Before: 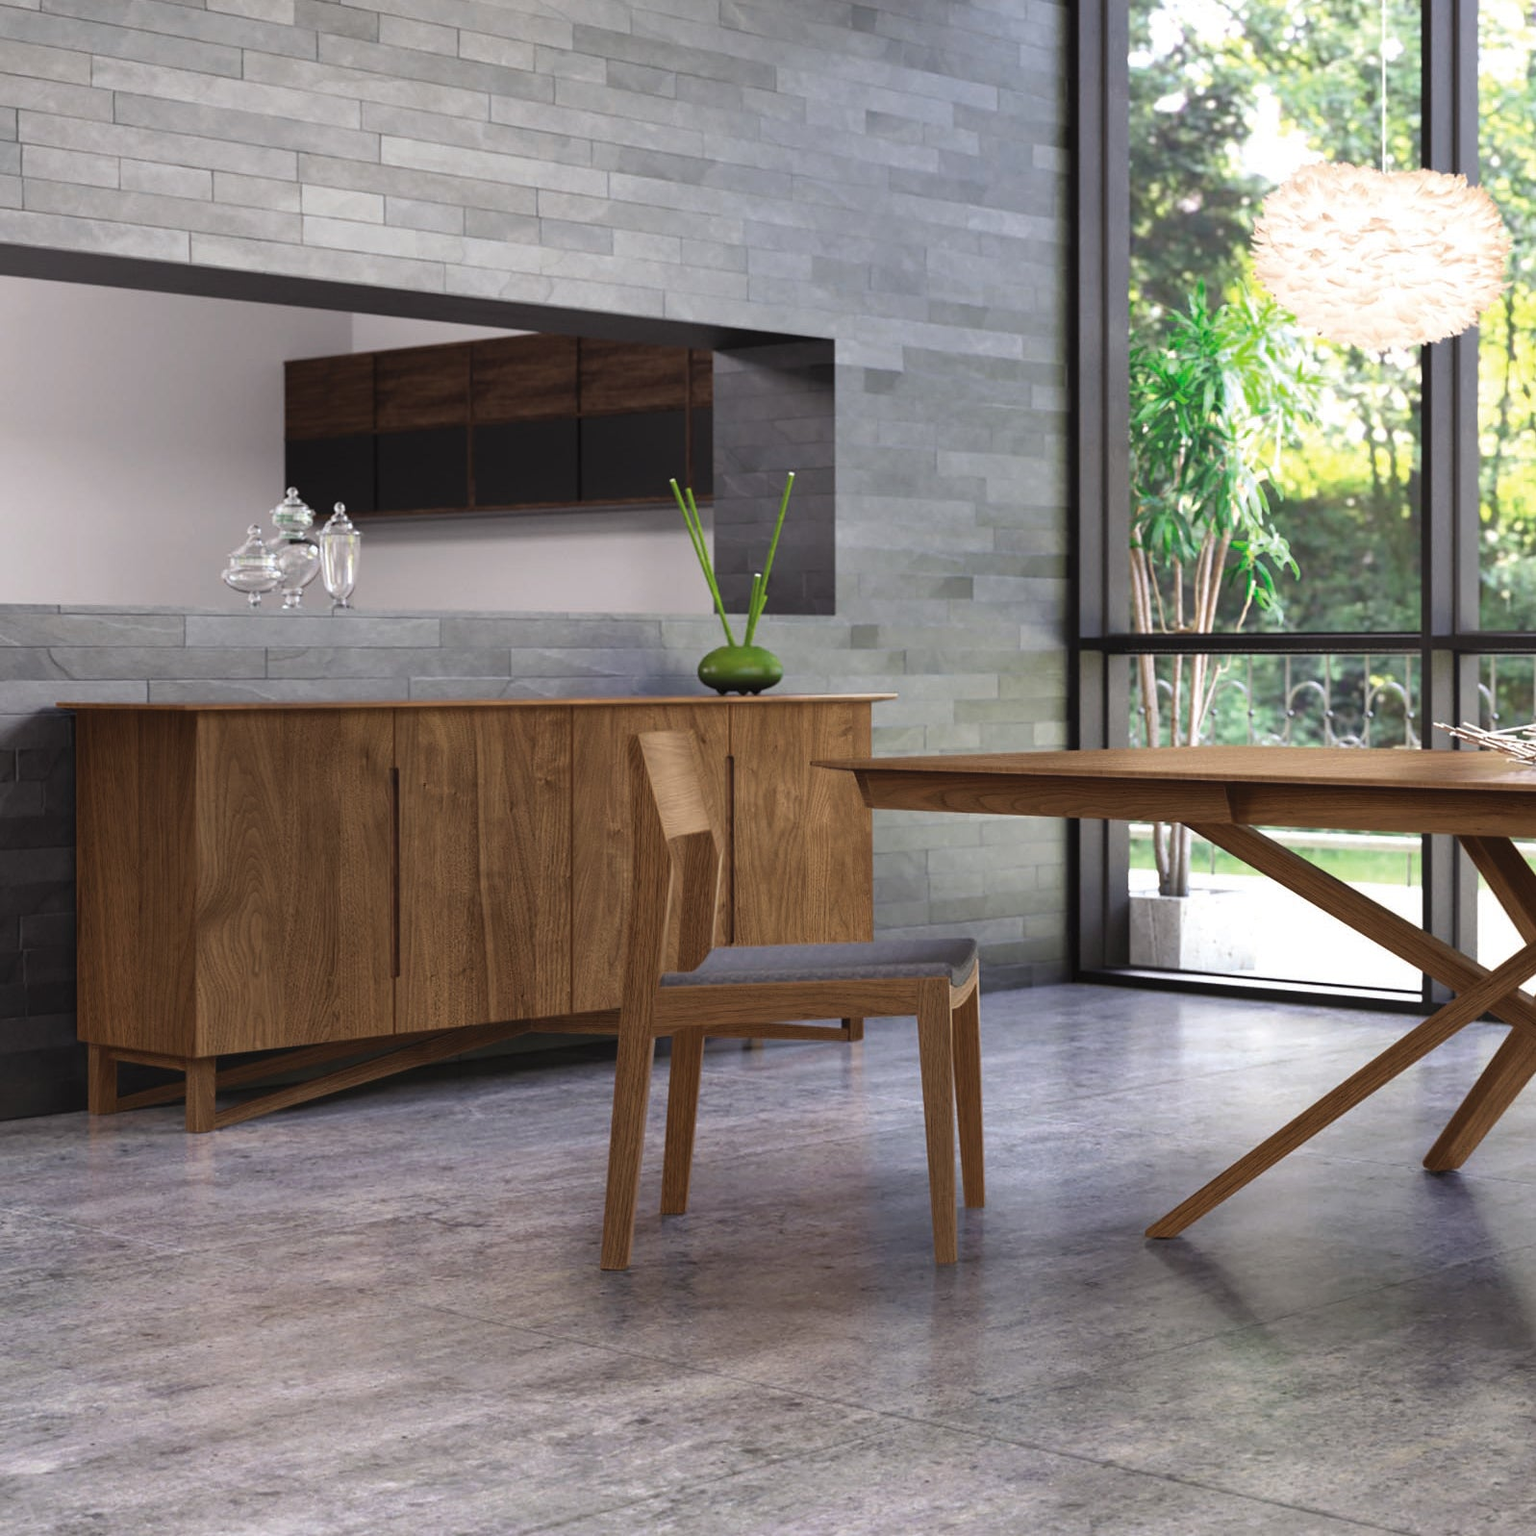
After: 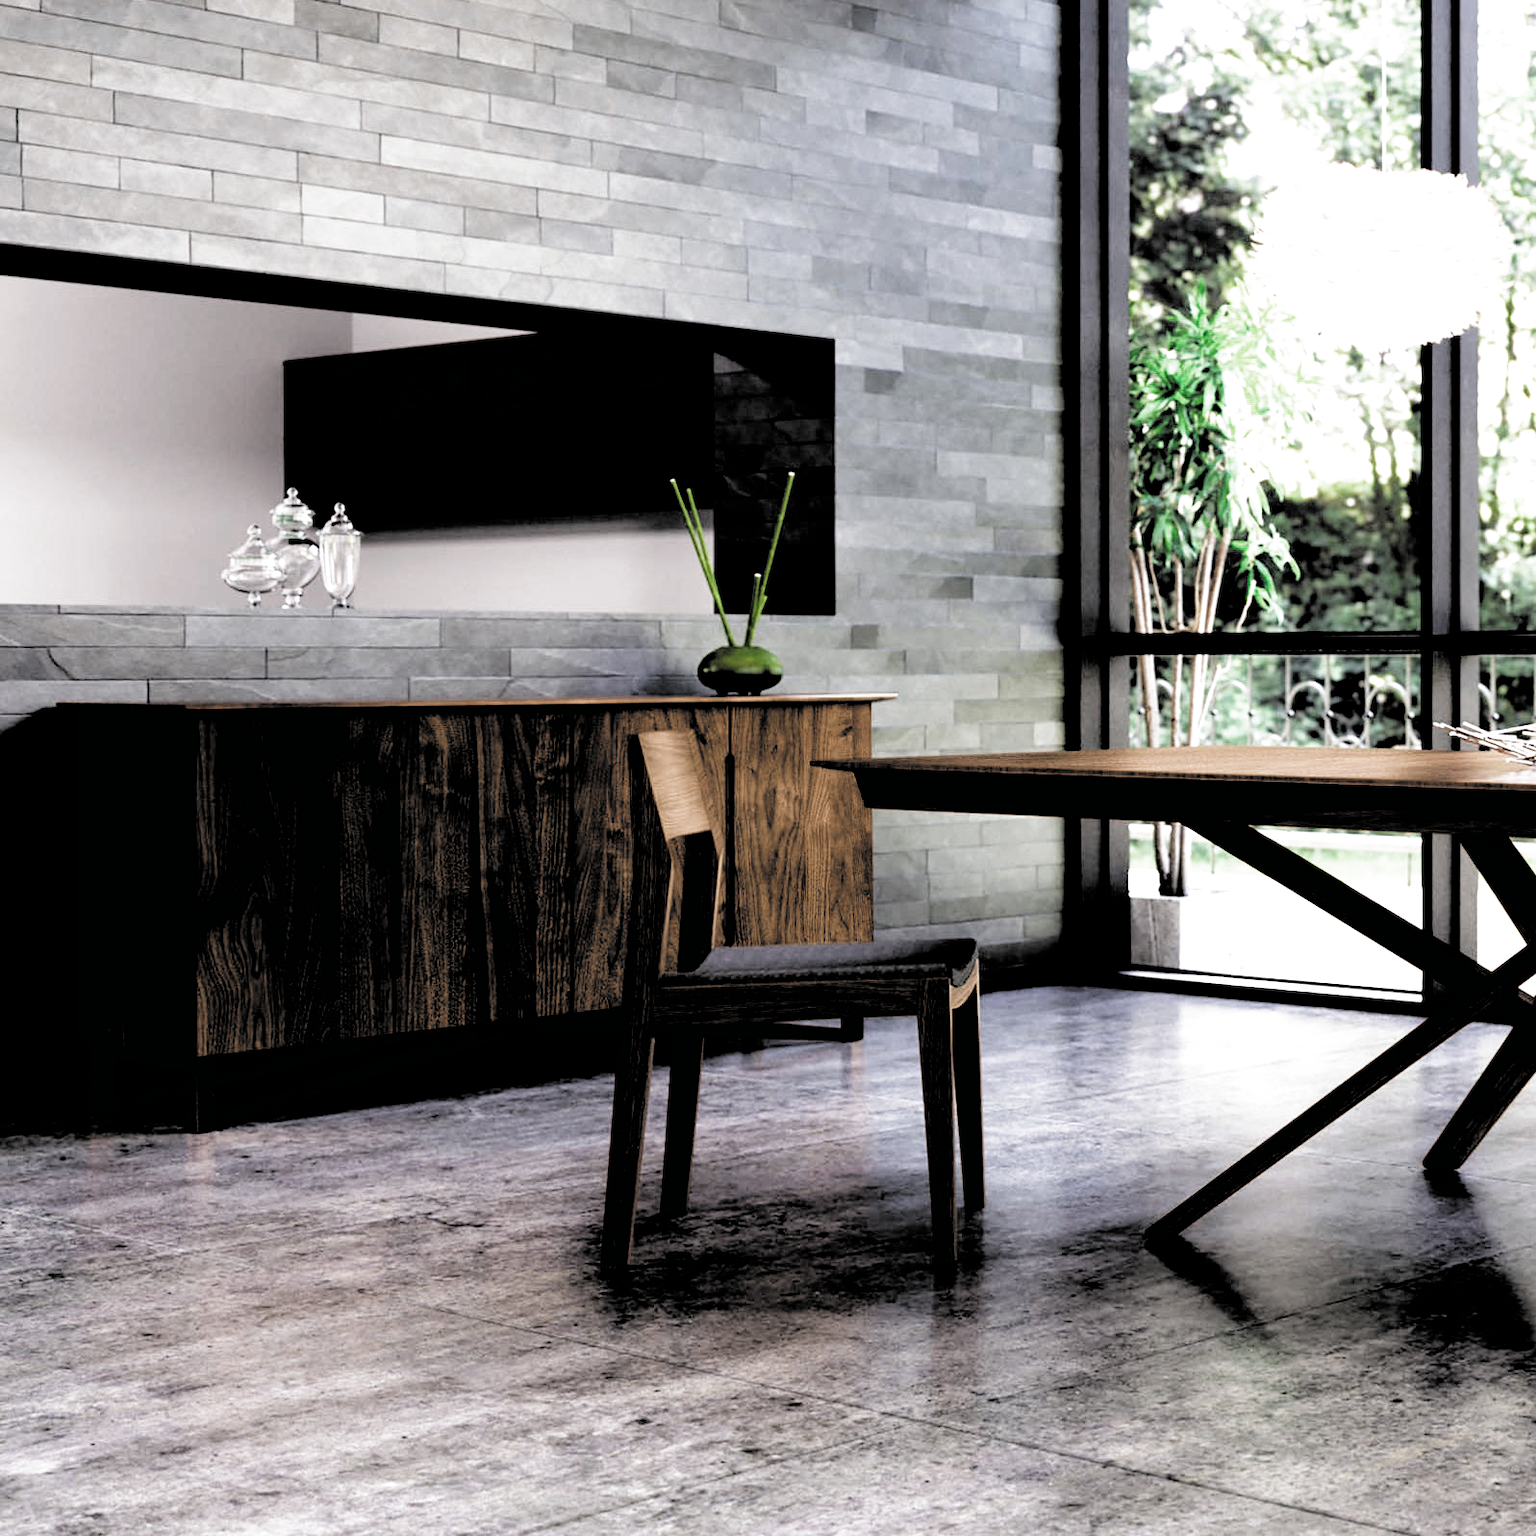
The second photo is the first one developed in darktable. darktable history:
filmic rgb: black relative exposure -1.09 EV, white relative exposure 2.06 EV, hardness 1.51, contrast 2.24, color science v4 (2020)
